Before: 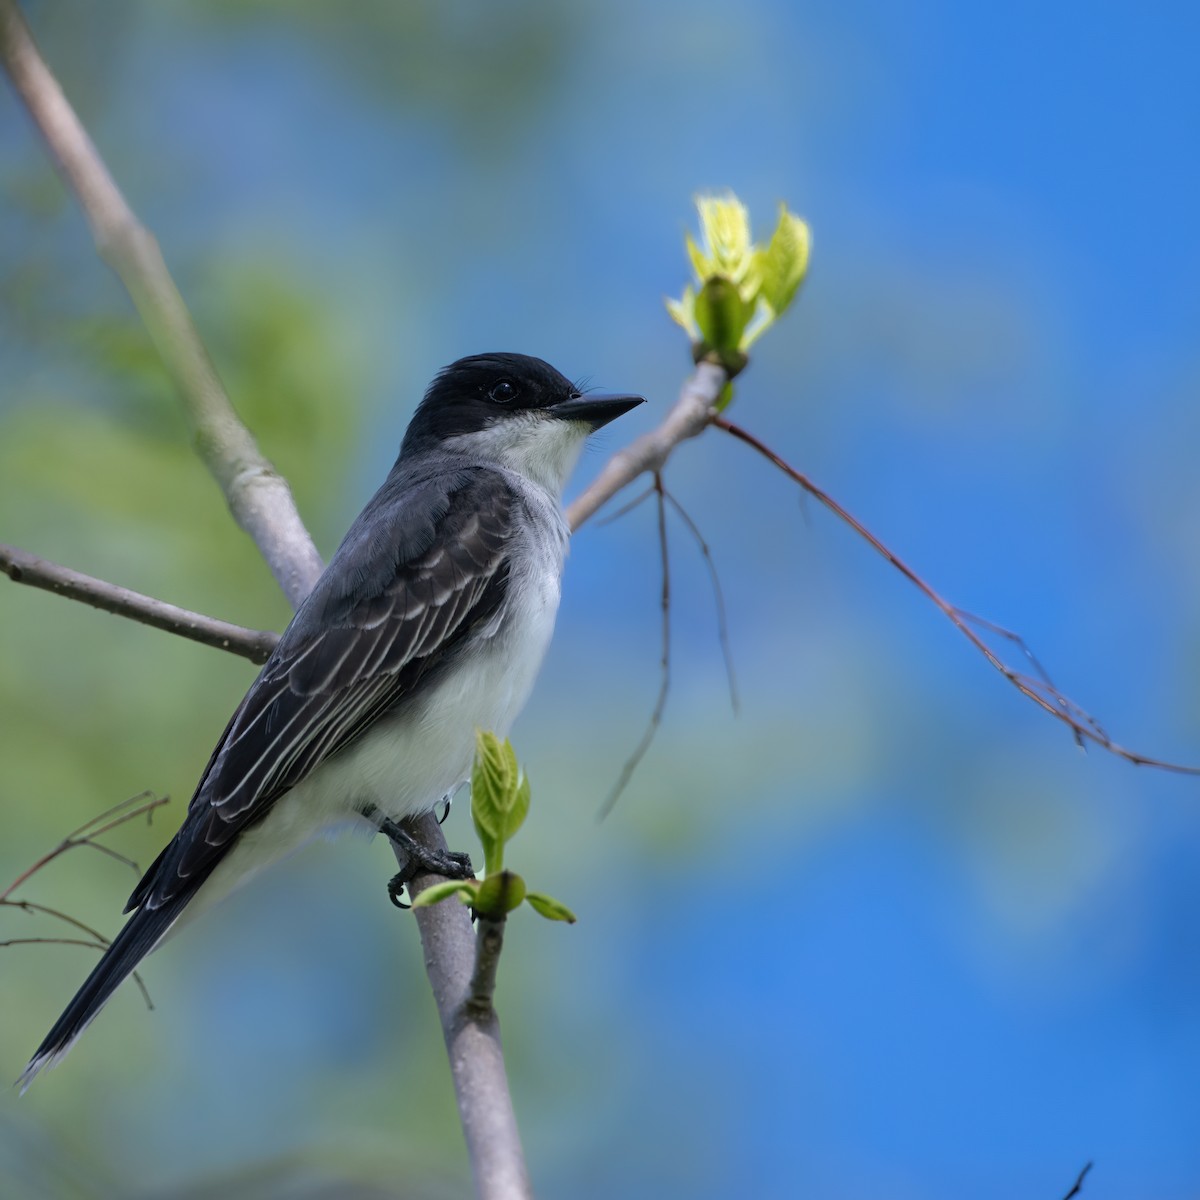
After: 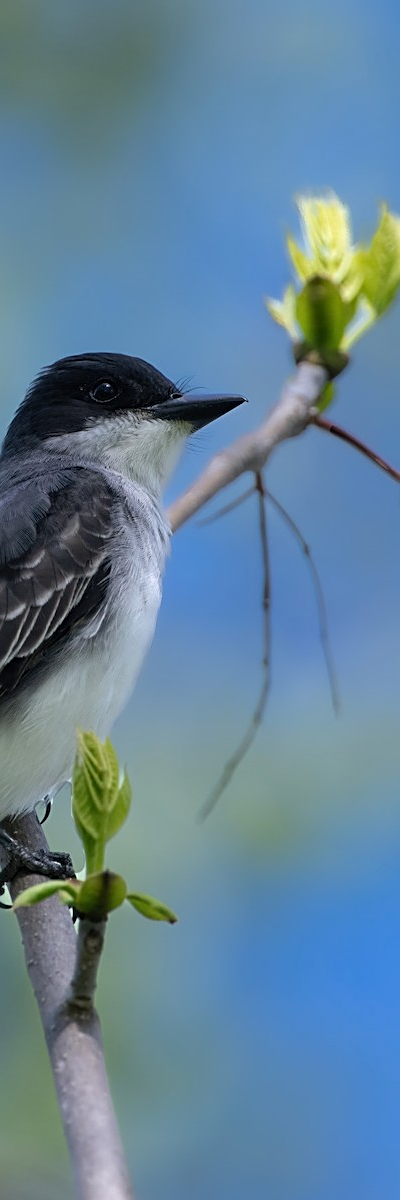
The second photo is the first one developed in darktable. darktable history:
shadows and highlights: low approximation 0.01, soften with gaussian
sharpen: on, module defaults
crop: left 33.256%, right 33.333%
